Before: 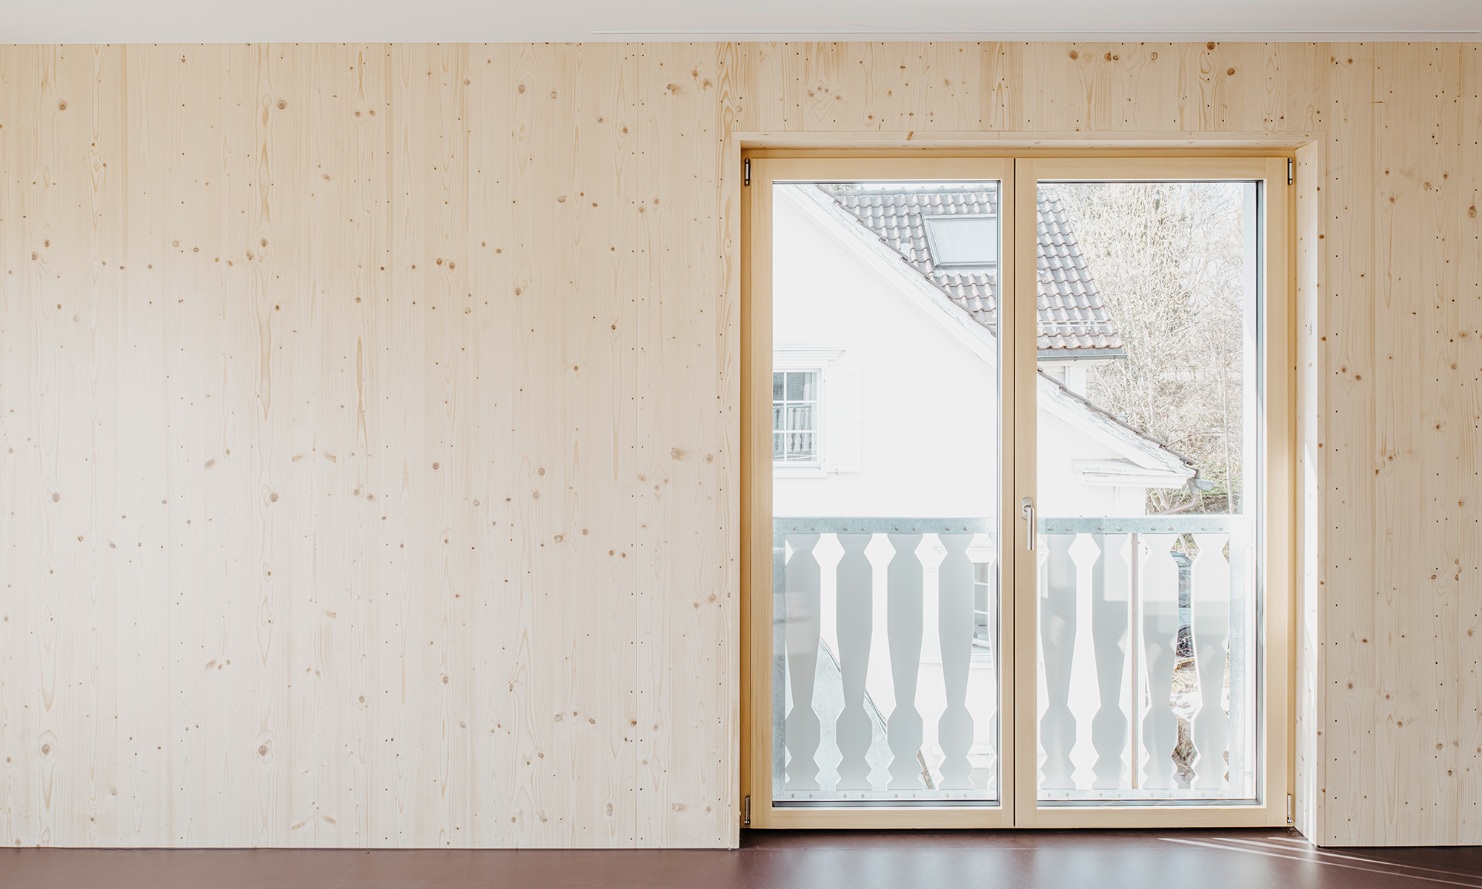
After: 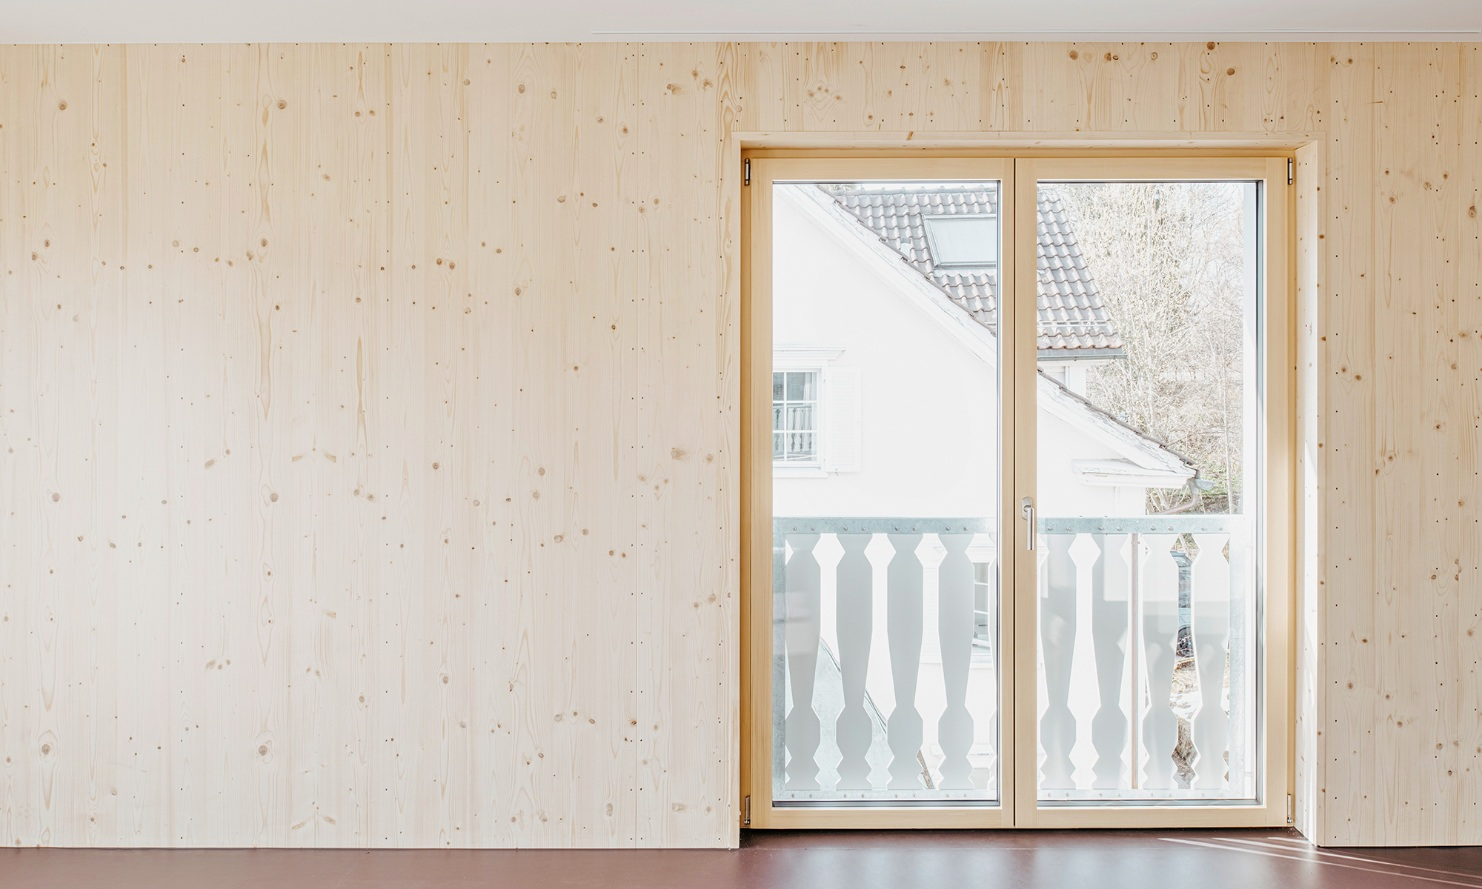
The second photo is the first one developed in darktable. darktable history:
tone equalizer: -7 EV 0.161 EV, -6 EV 0.584 EV, -5 EV 1.16 EV, -4 EV 1.33 EV, -3 EV 1.12 EV, -2 EV 0.6 EV, -1 EV 0.148 EV, mask exposure compensation -0.507 EV
